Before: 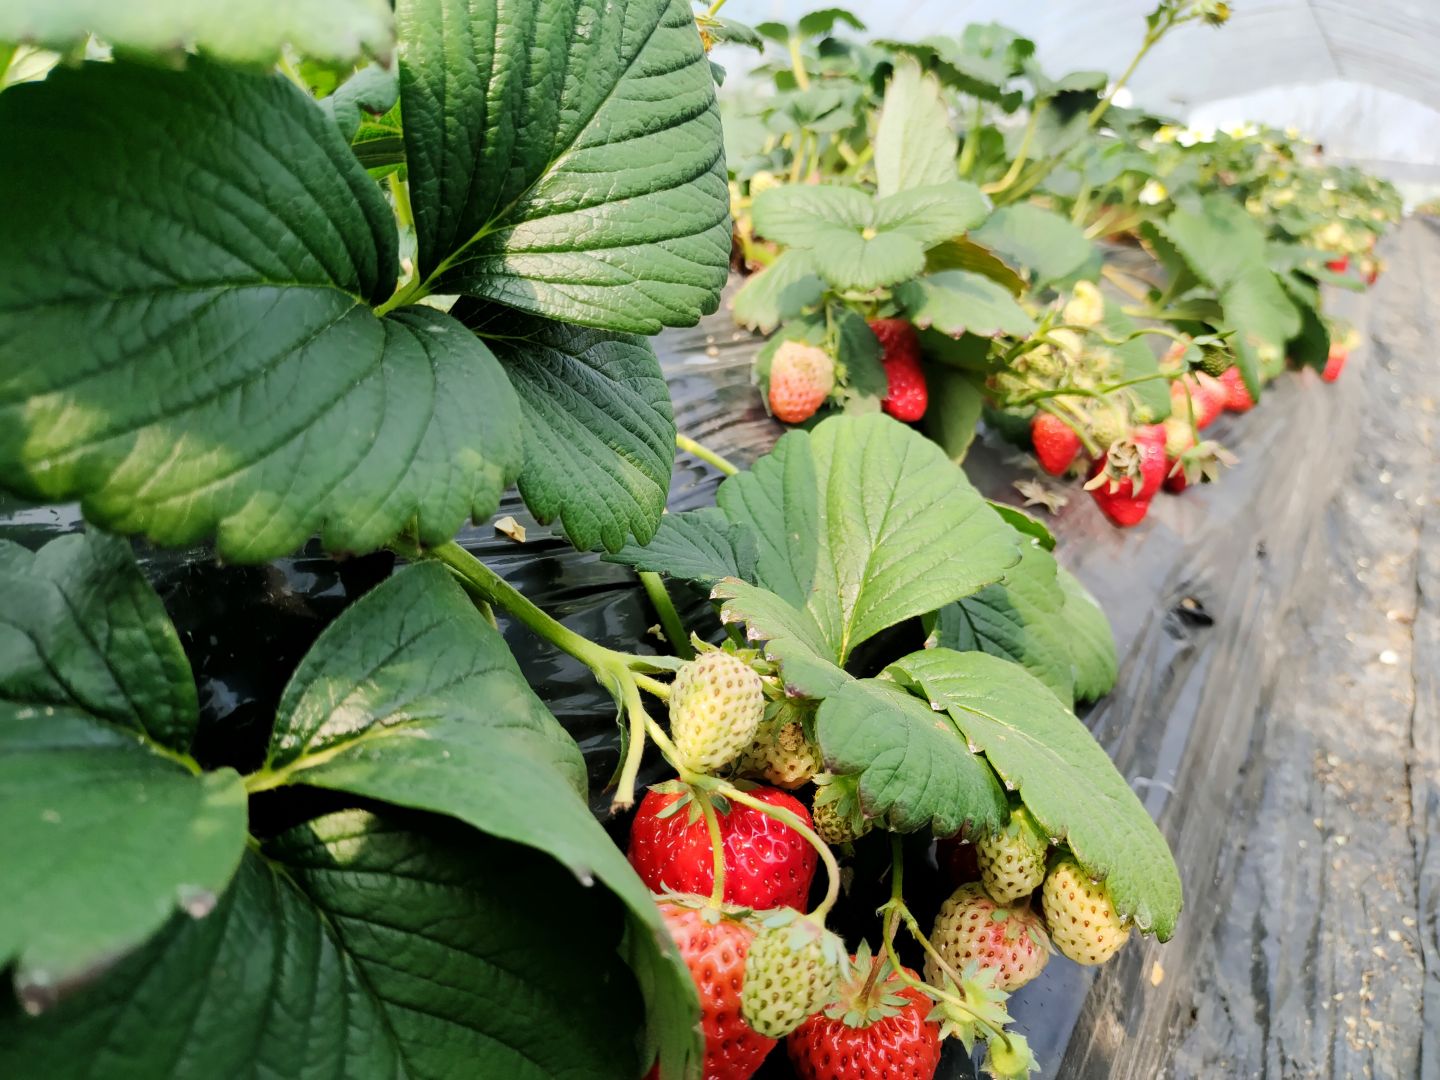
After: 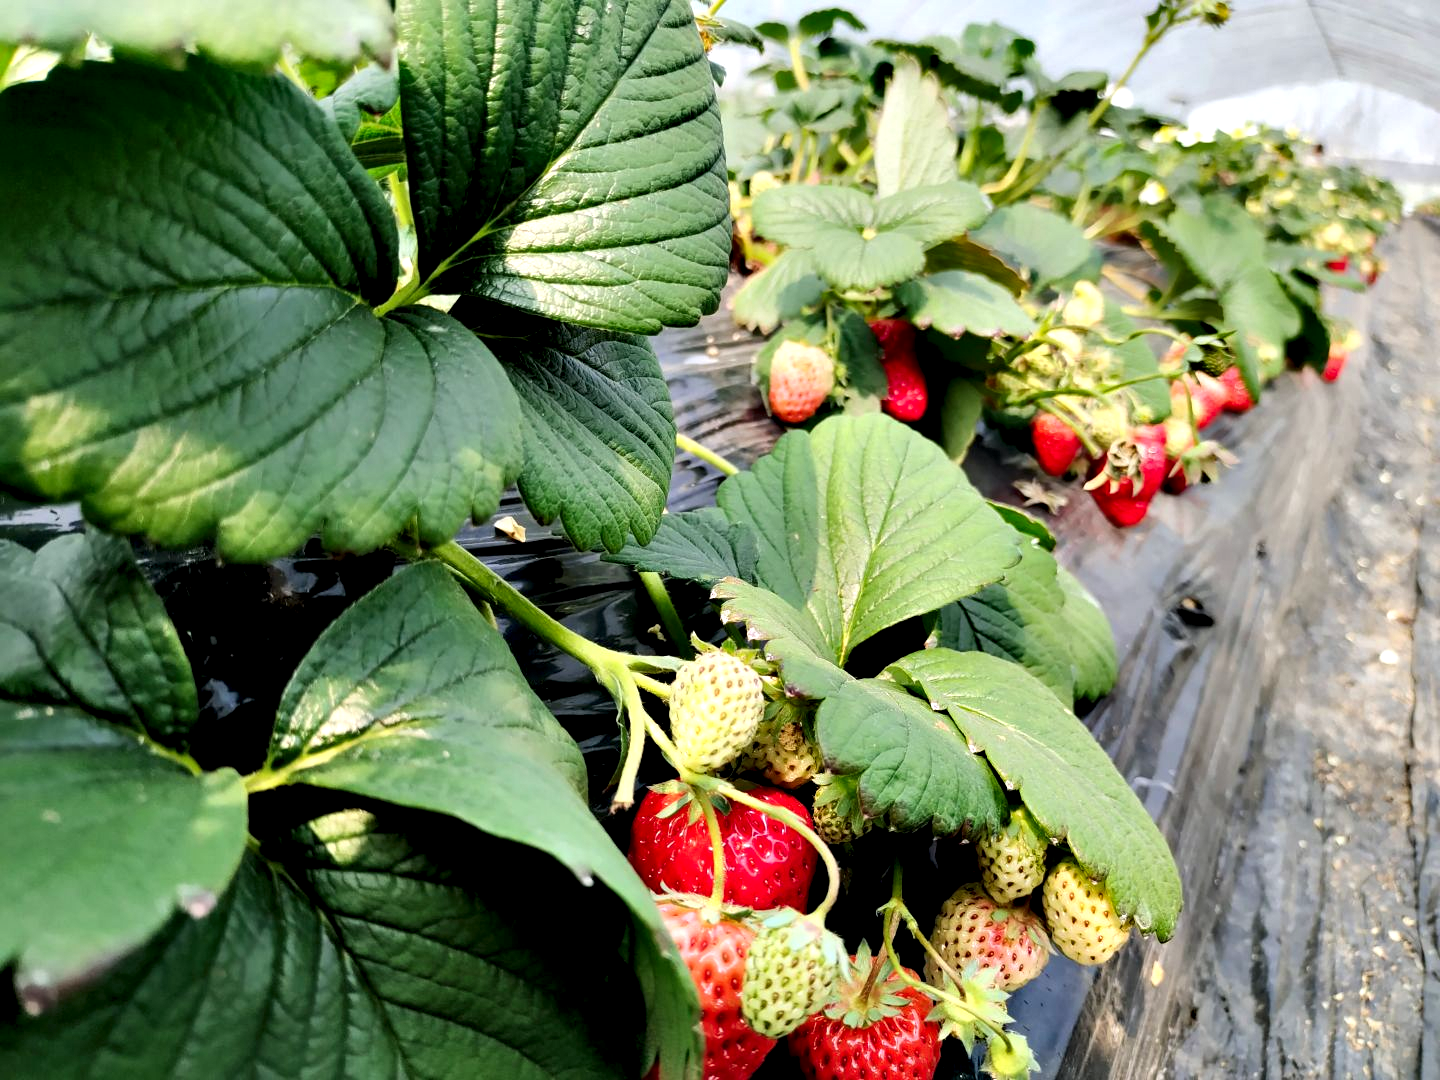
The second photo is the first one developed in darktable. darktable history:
shadows and highlights: shadows 37.39, highlights -27.17, soften with gaussian
contrast equalizer: y [[0.6 ×6], [0.55 ×6], [0 ×6], [0 ×6], [0 ×6]]
